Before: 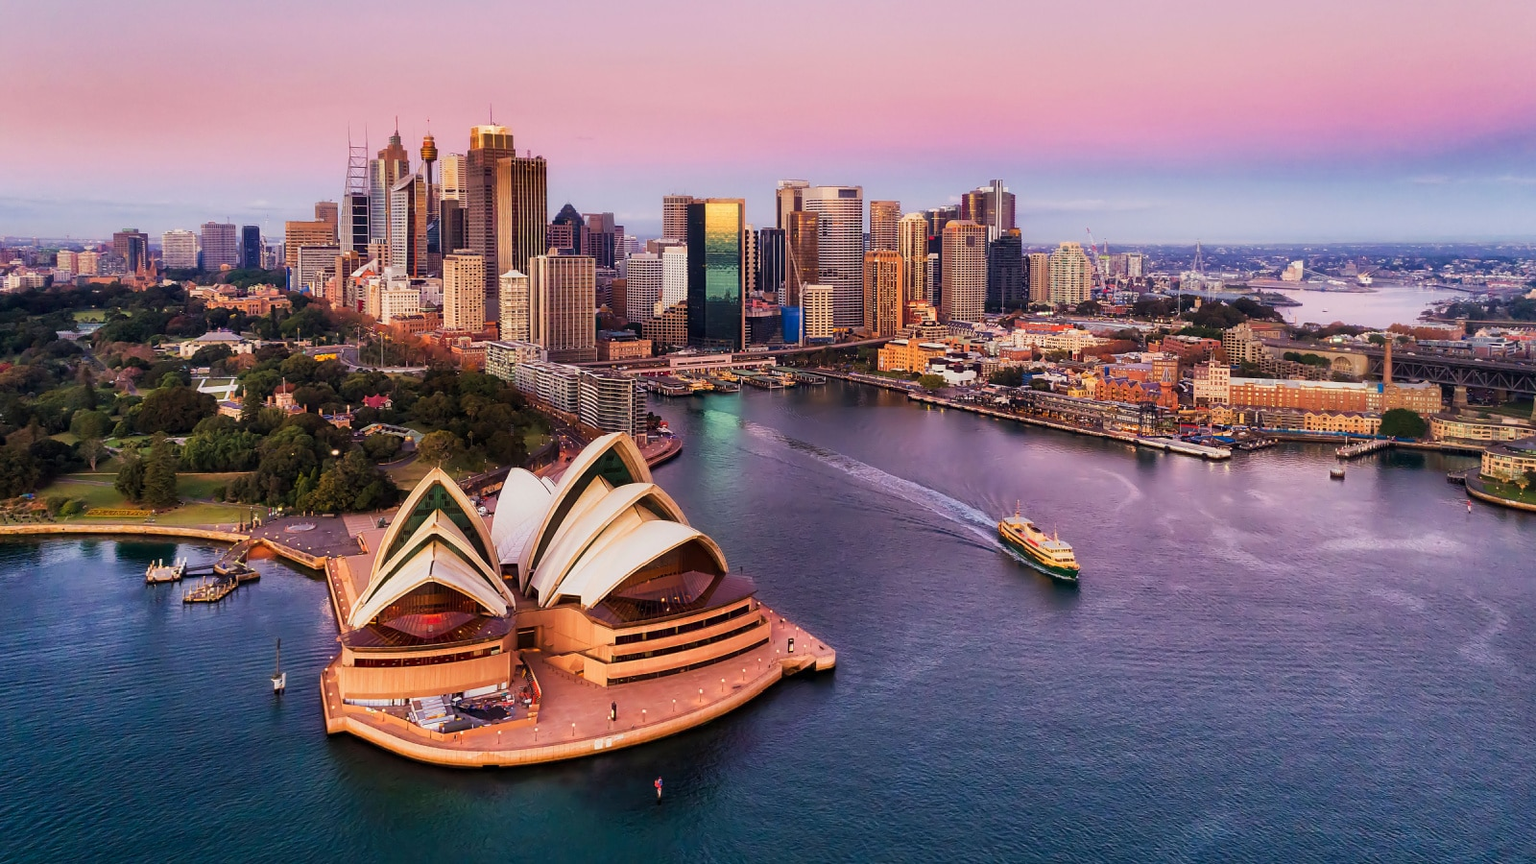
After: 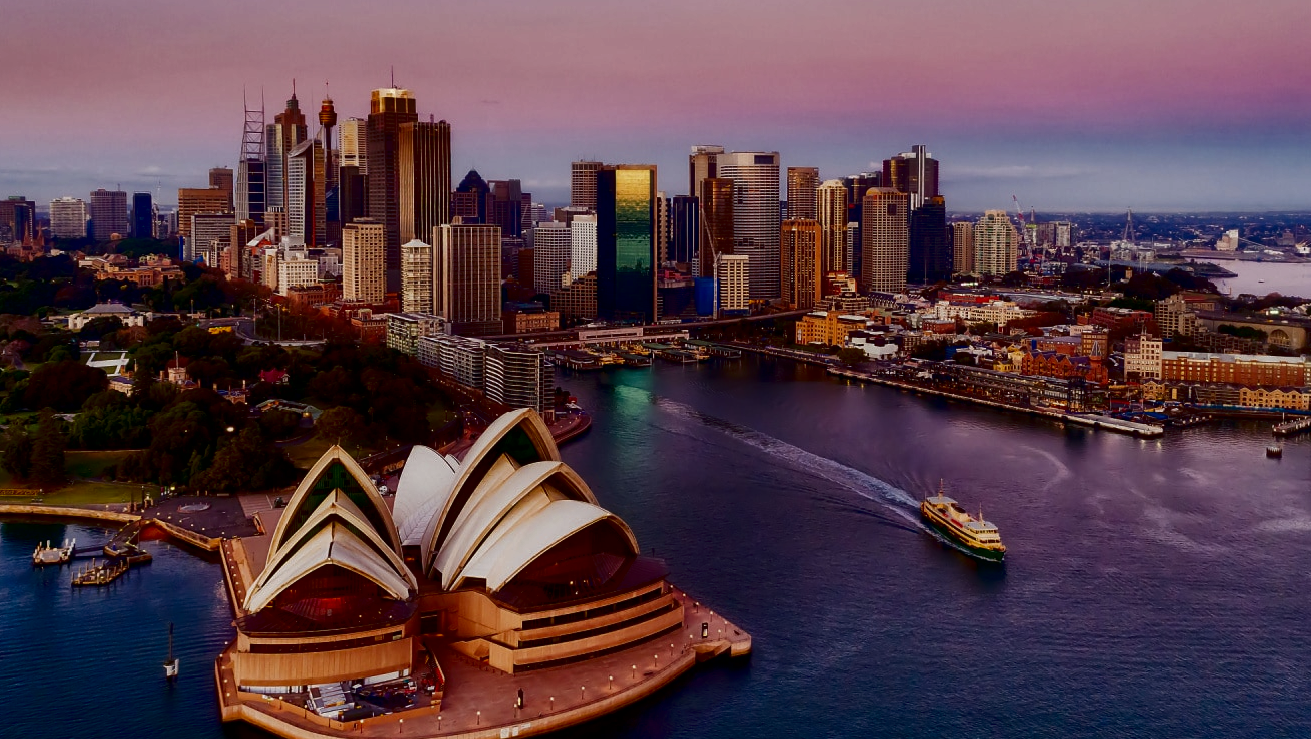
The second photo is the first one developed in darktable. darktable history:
crop and rotate: left 7.517%, top 4.674%, right 10.544%, bottom 13.198%
exposure: black level correction 0.011, compensate highlight preservation false
color zones: curves: ch1 [(0.077, 0.436) (0.25, 0.5) (0.75, 0.5)]
contrast brightness saturation: brightness -0.505
